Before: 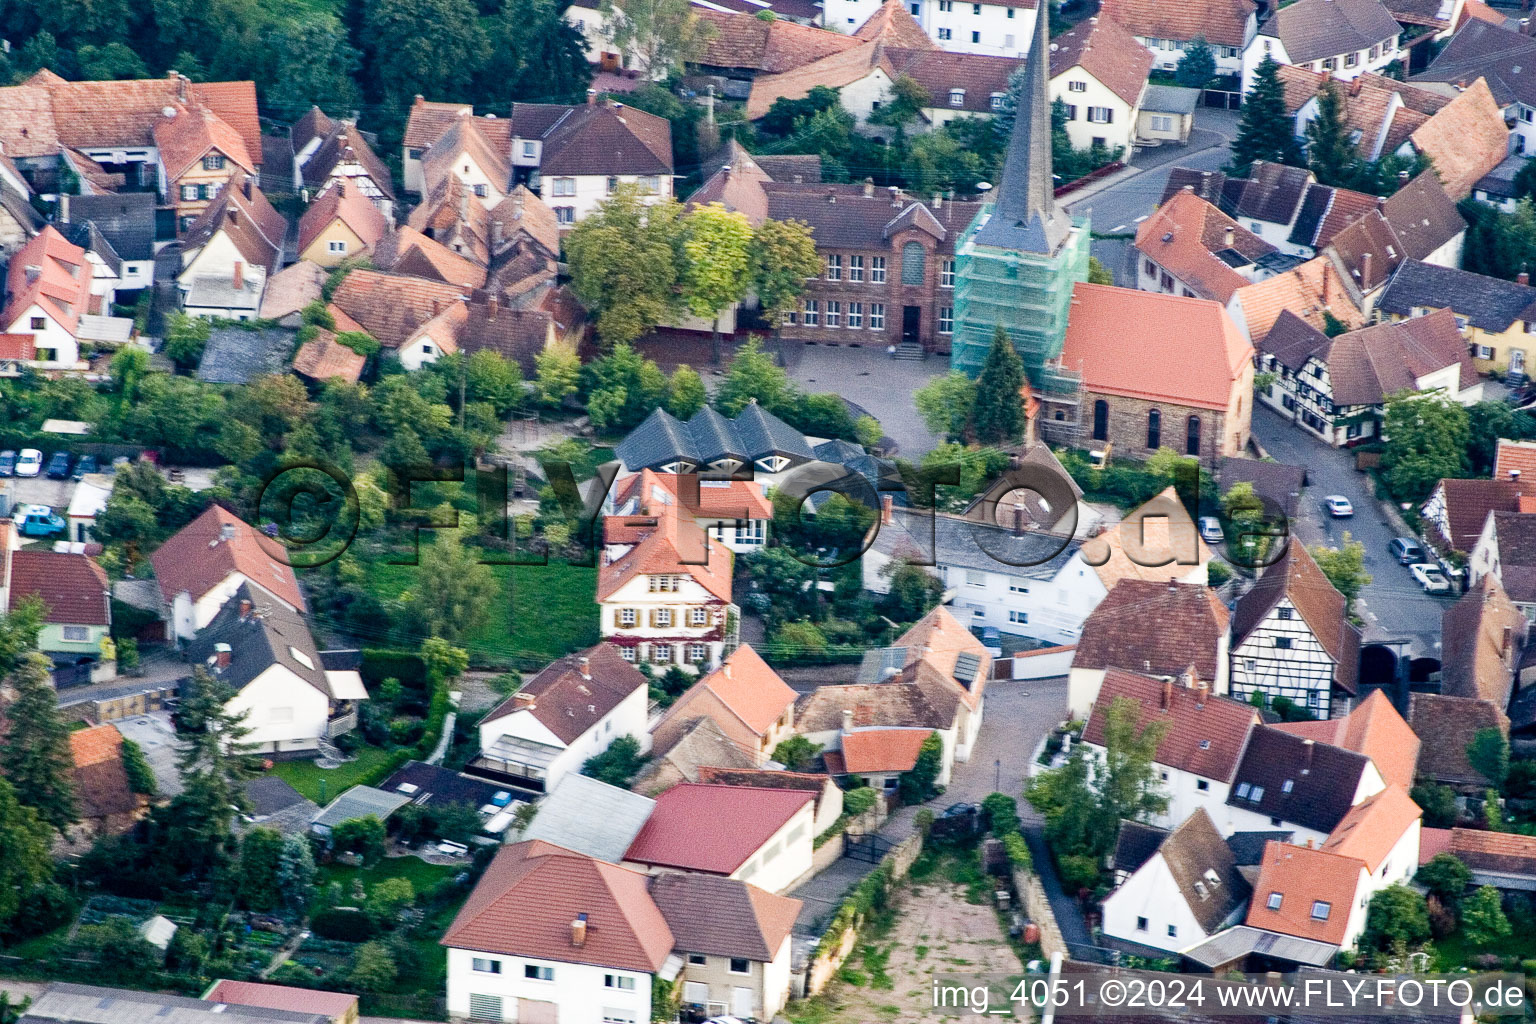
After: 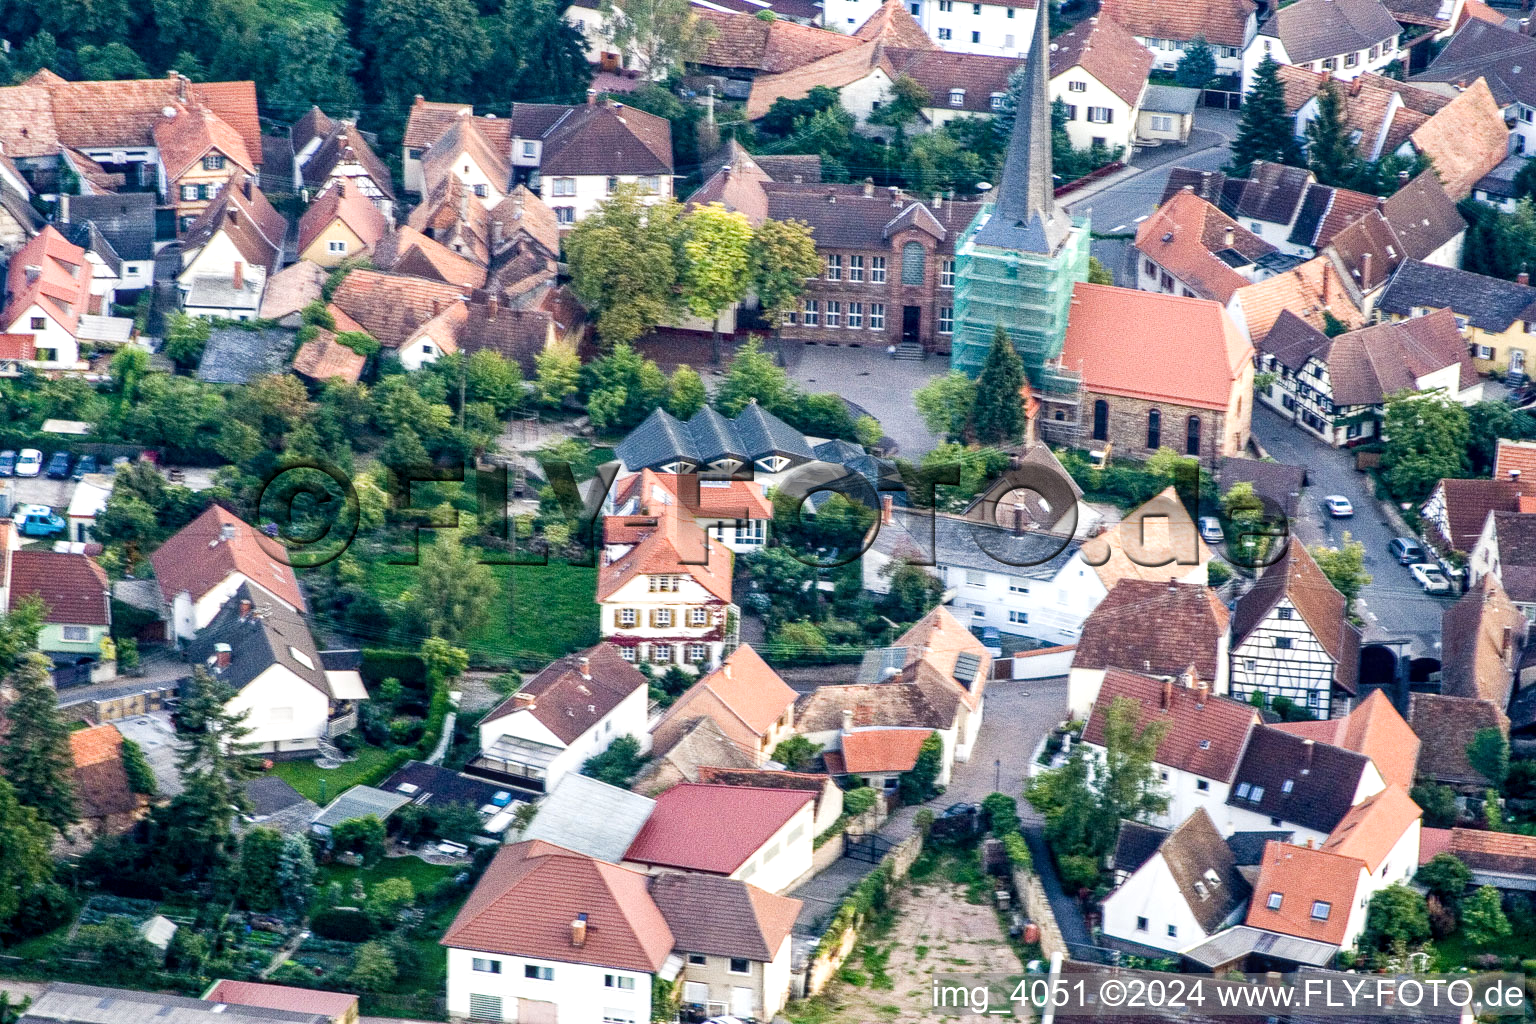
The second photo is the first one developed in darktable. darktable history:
local contrast: on, module defaults
exposure: exposure 0.203 EV, compensate highlight preservation false
